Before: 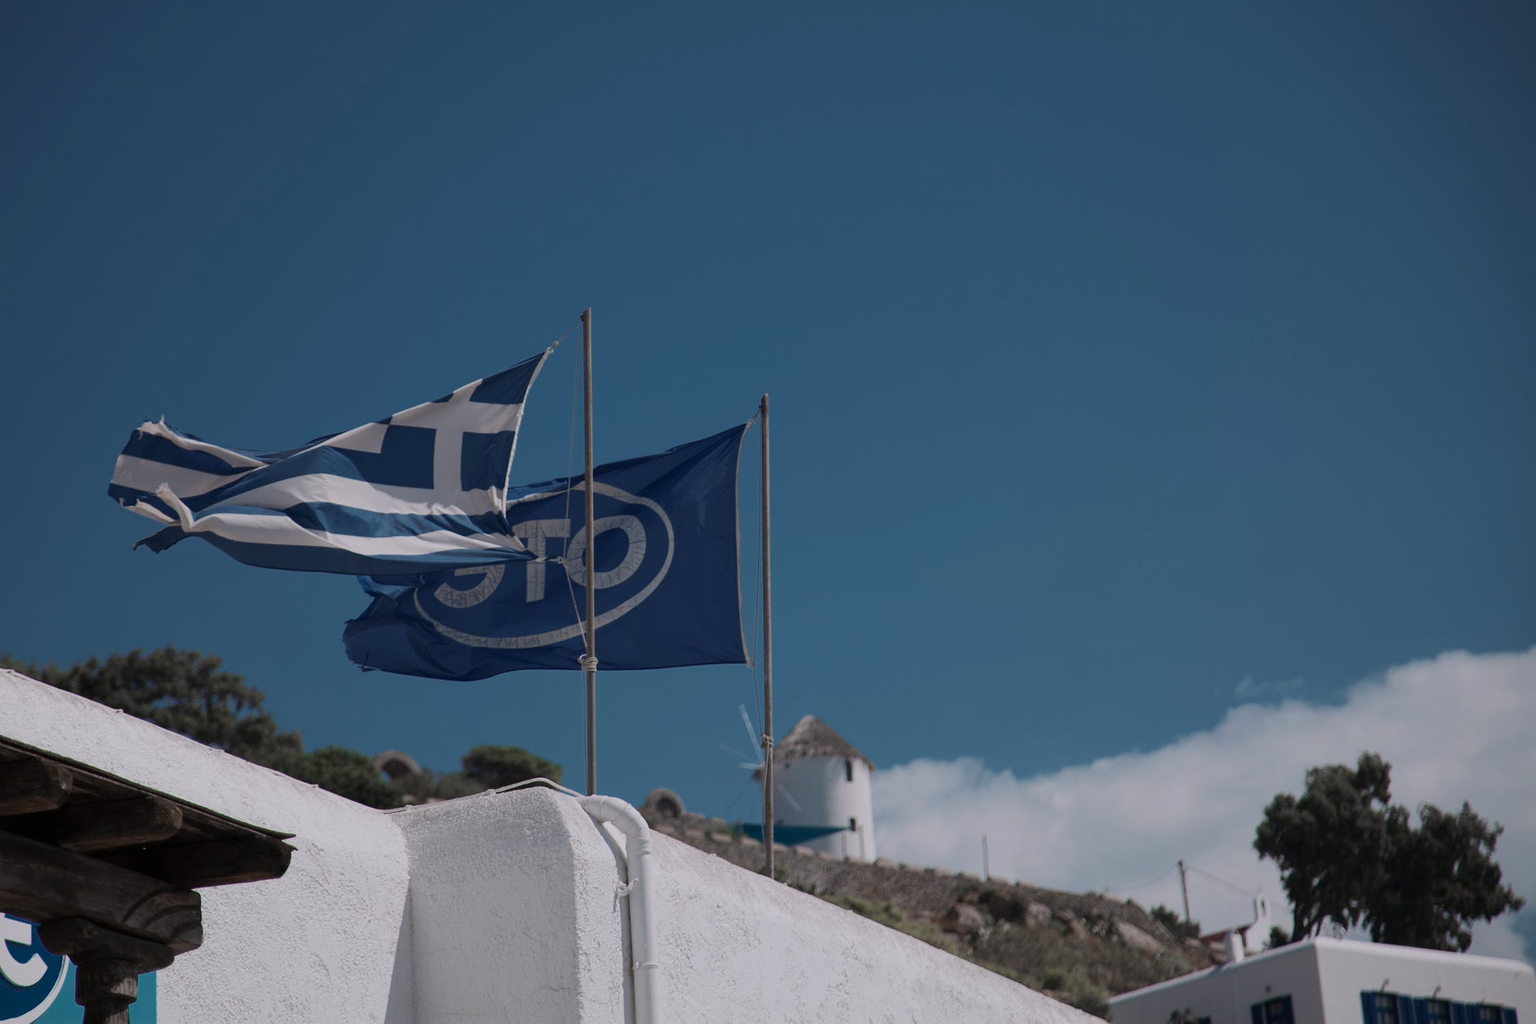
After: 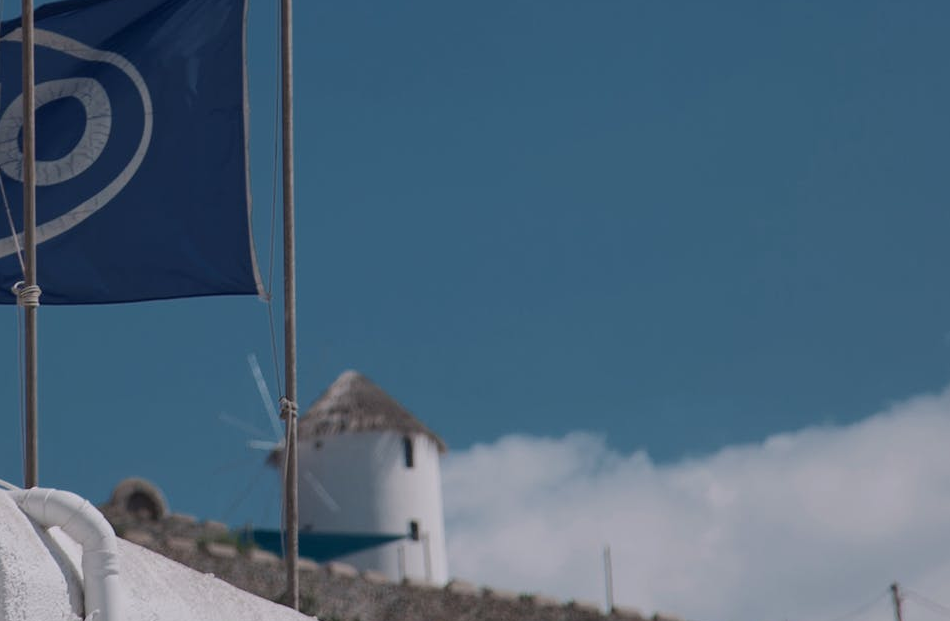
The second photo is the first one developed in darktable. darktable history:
crop: left 37.113%, top 45.147%, right 20.626%, bottom 13.402%
